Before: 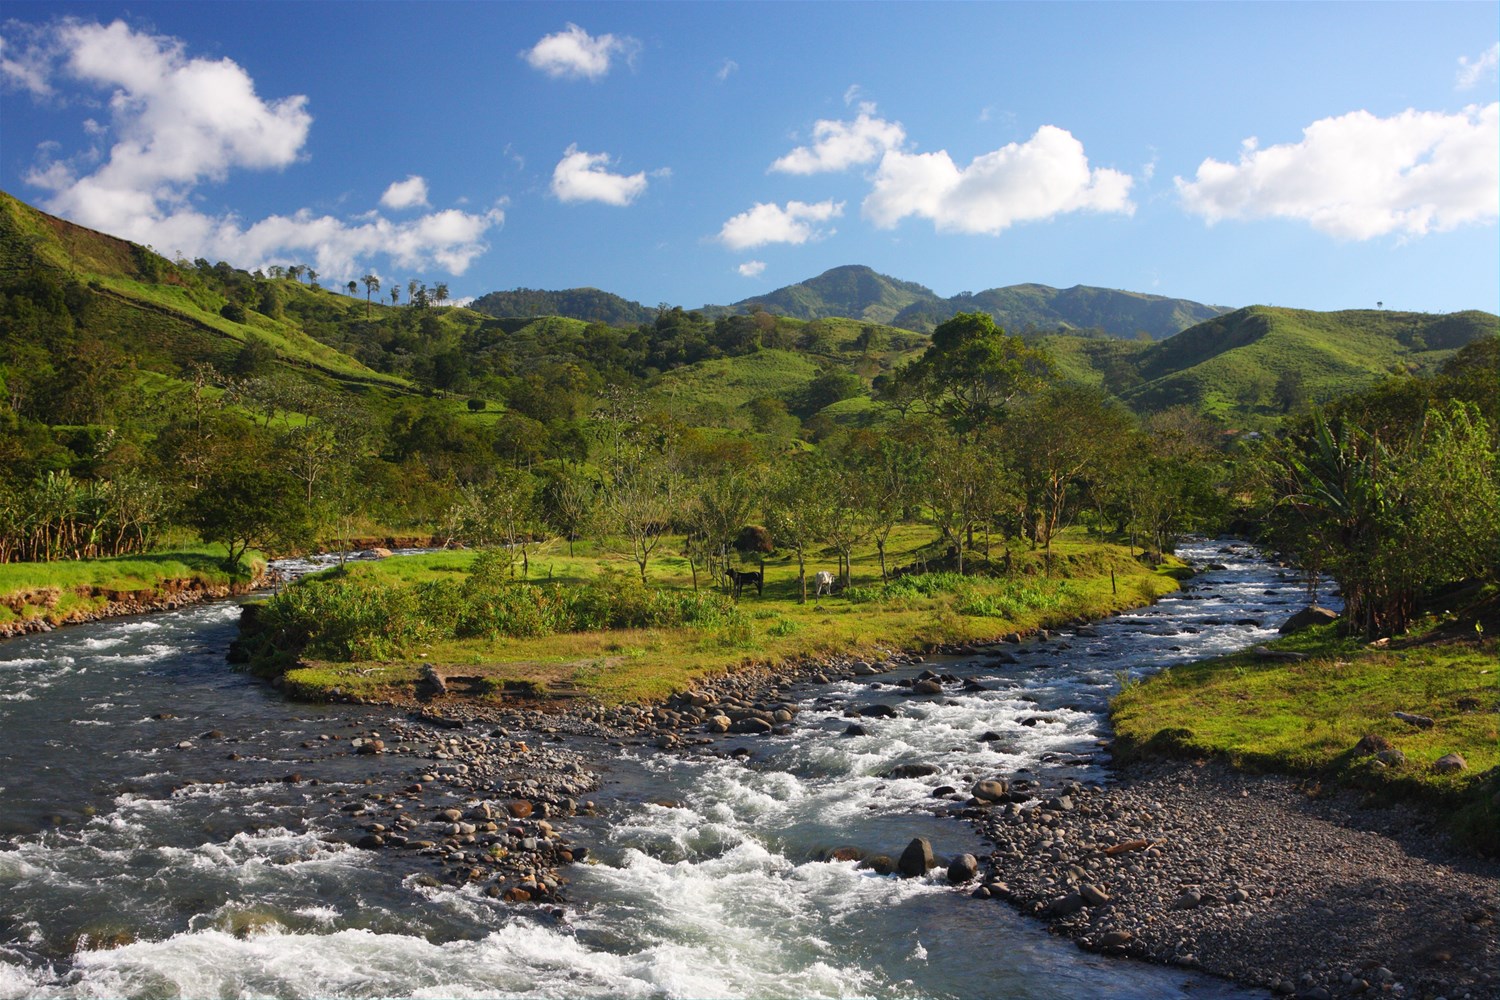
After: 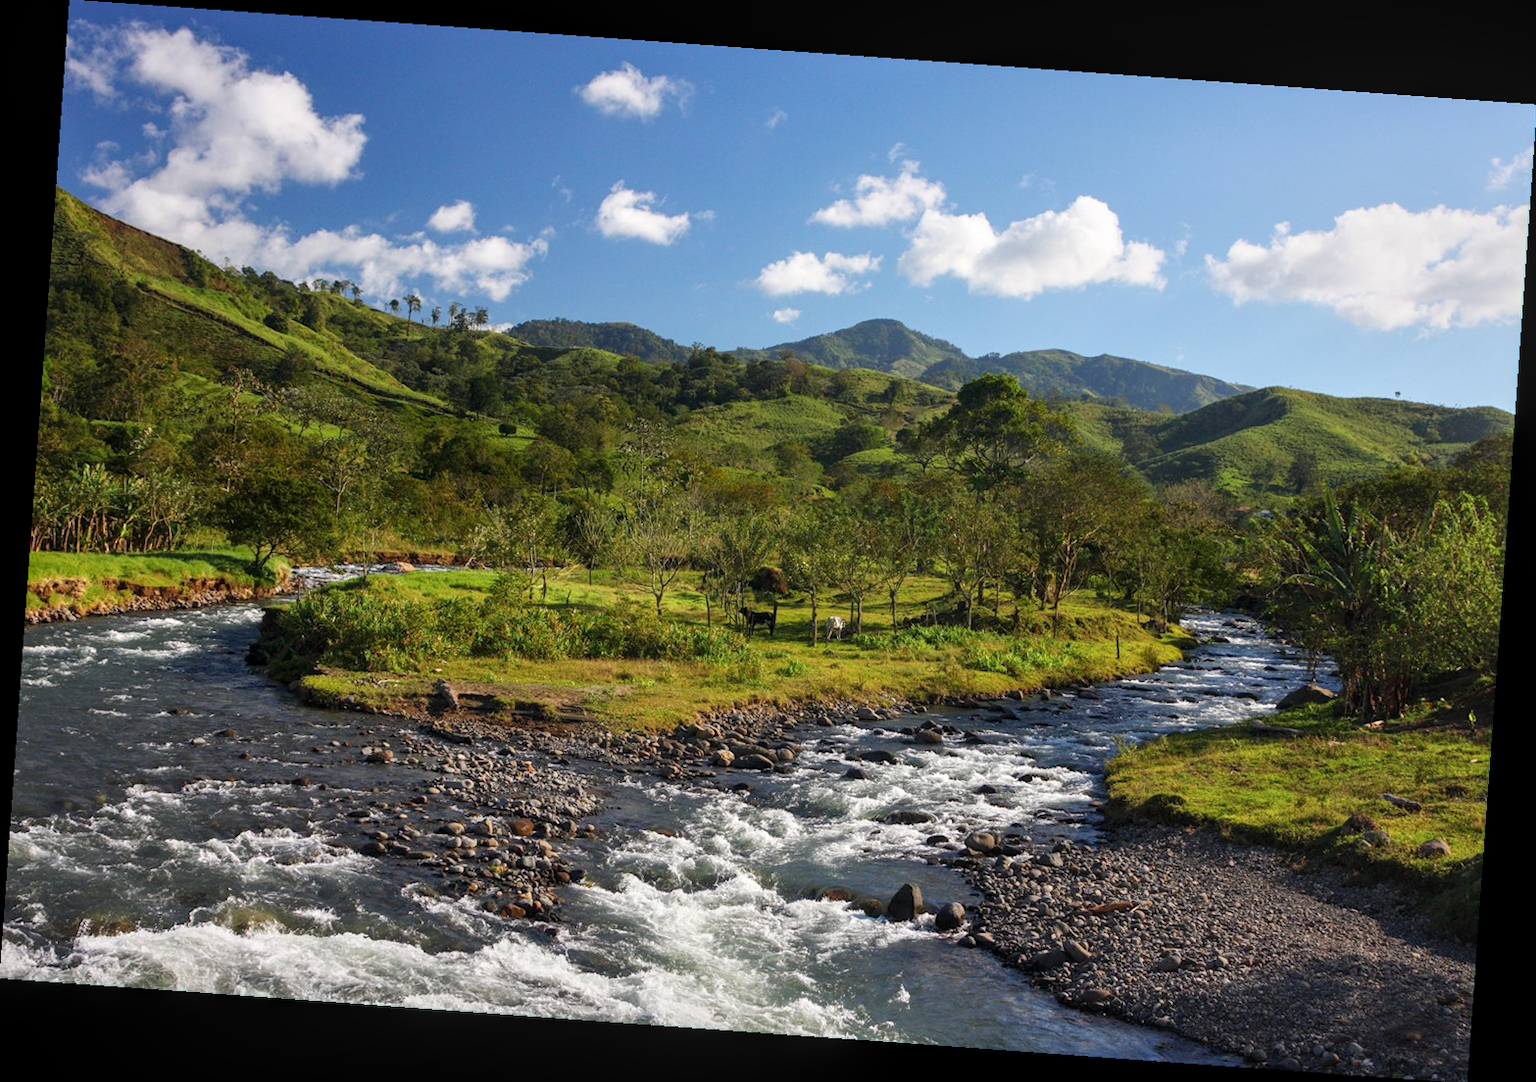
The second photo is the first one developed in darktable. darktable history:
rotate and perspective: rotation 4.1°, automatic cropping off
local contrast: on, module defaults
